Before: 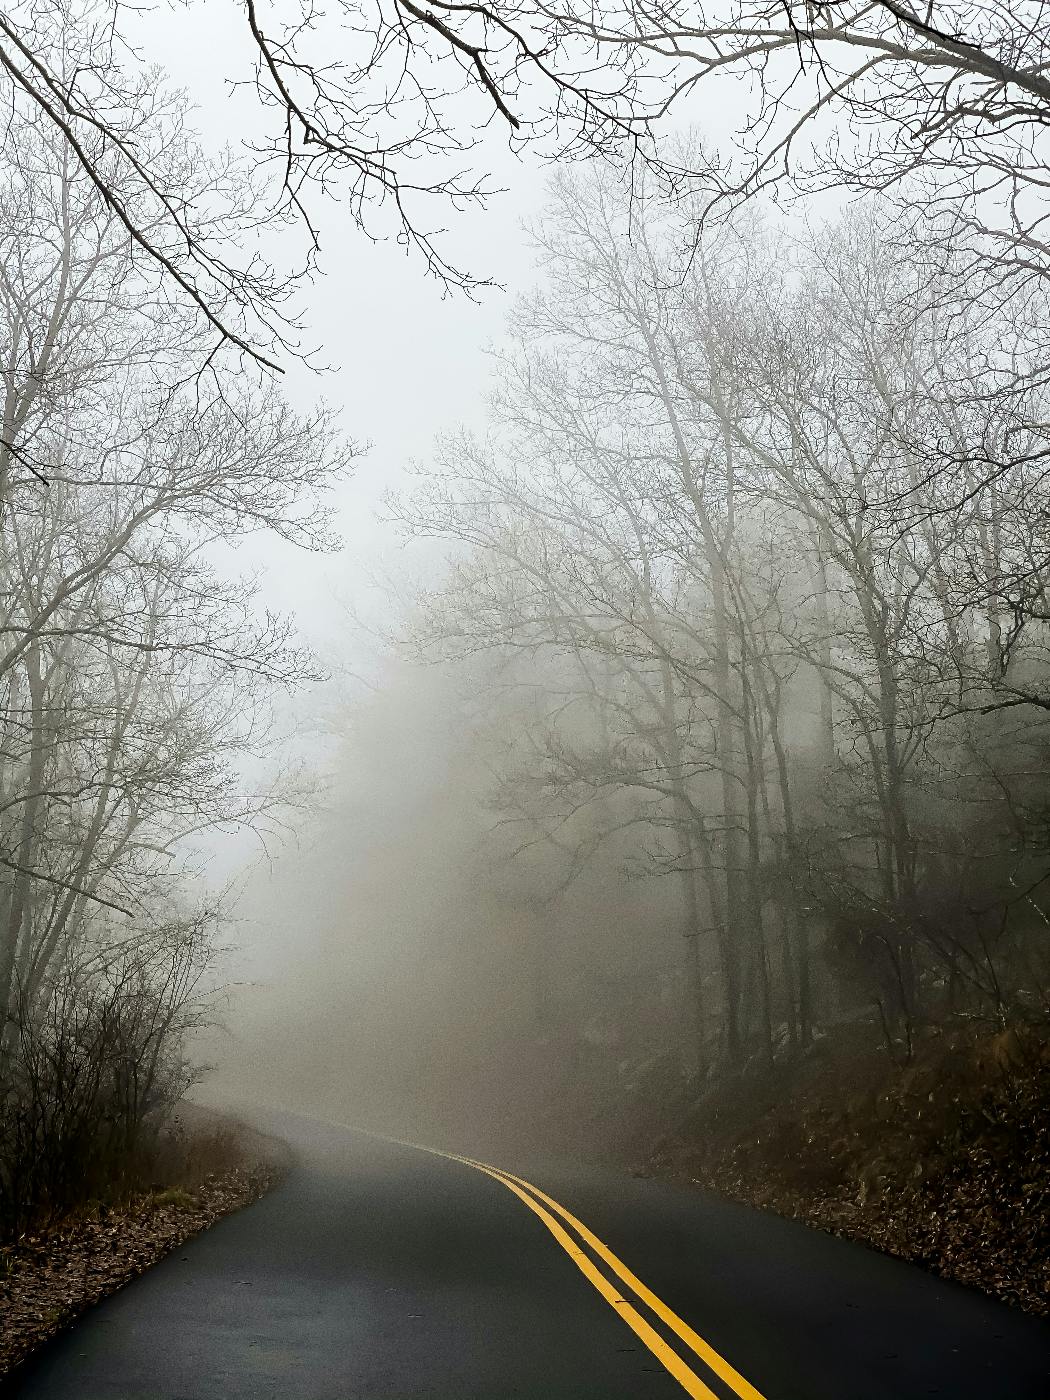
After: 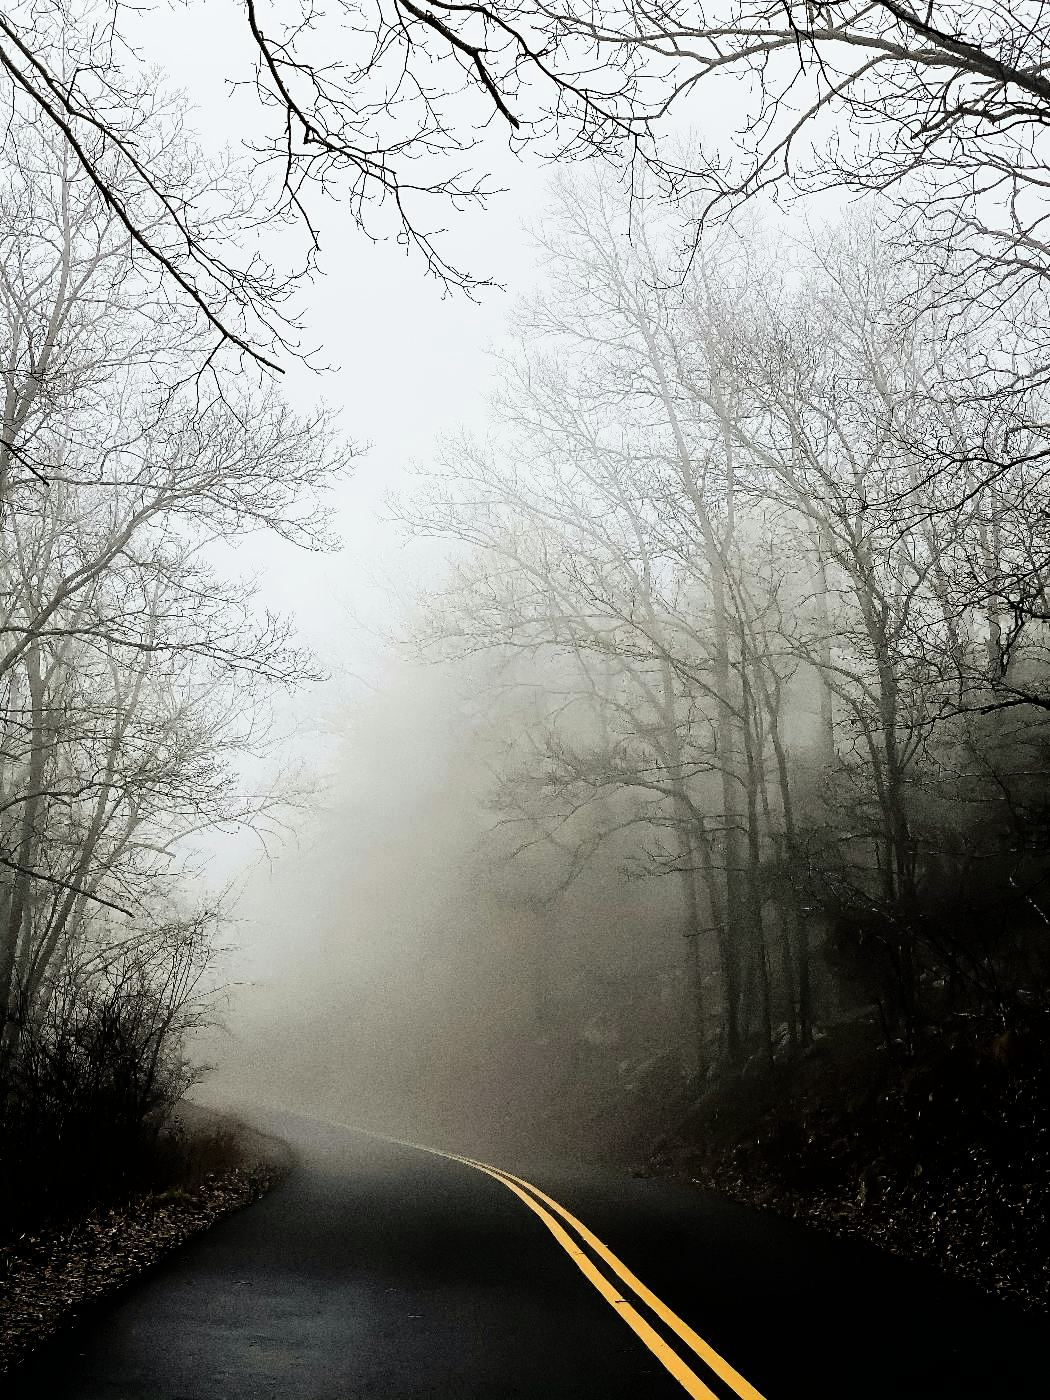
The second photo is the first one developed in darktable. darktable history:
filmic rgb: black relative exposure -5.43 EV, white relative exposure 2.88 EV, dynamic range scaling -38.37%, hardness 4.01, contrast 1.592, highlights saturation mix -1.24%
